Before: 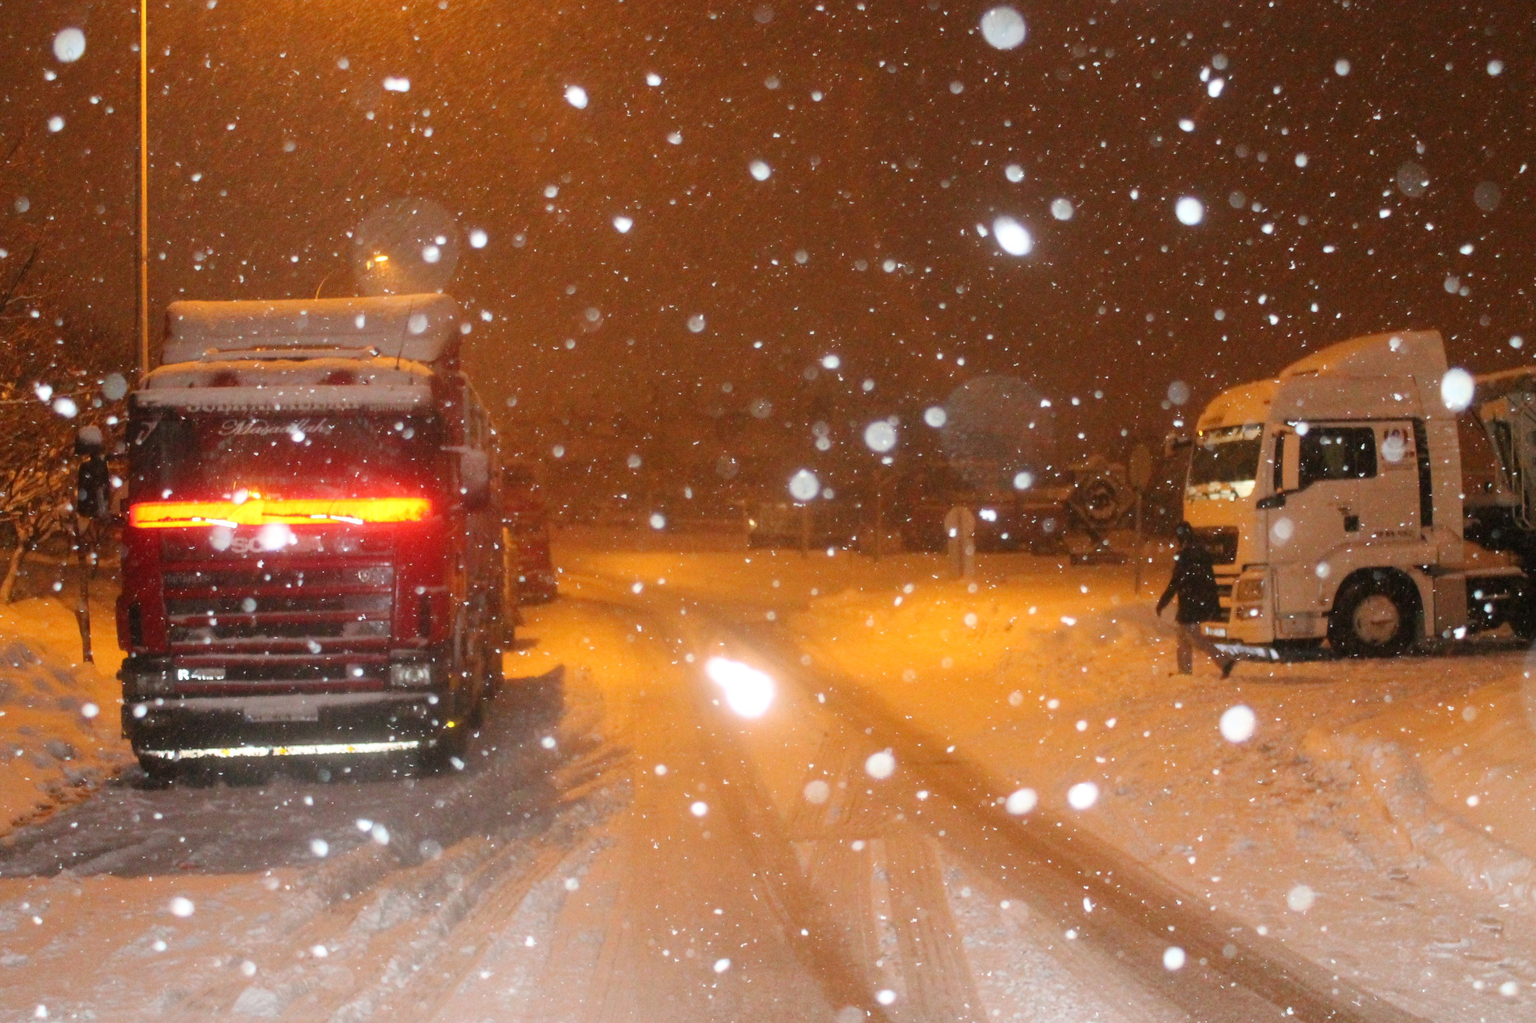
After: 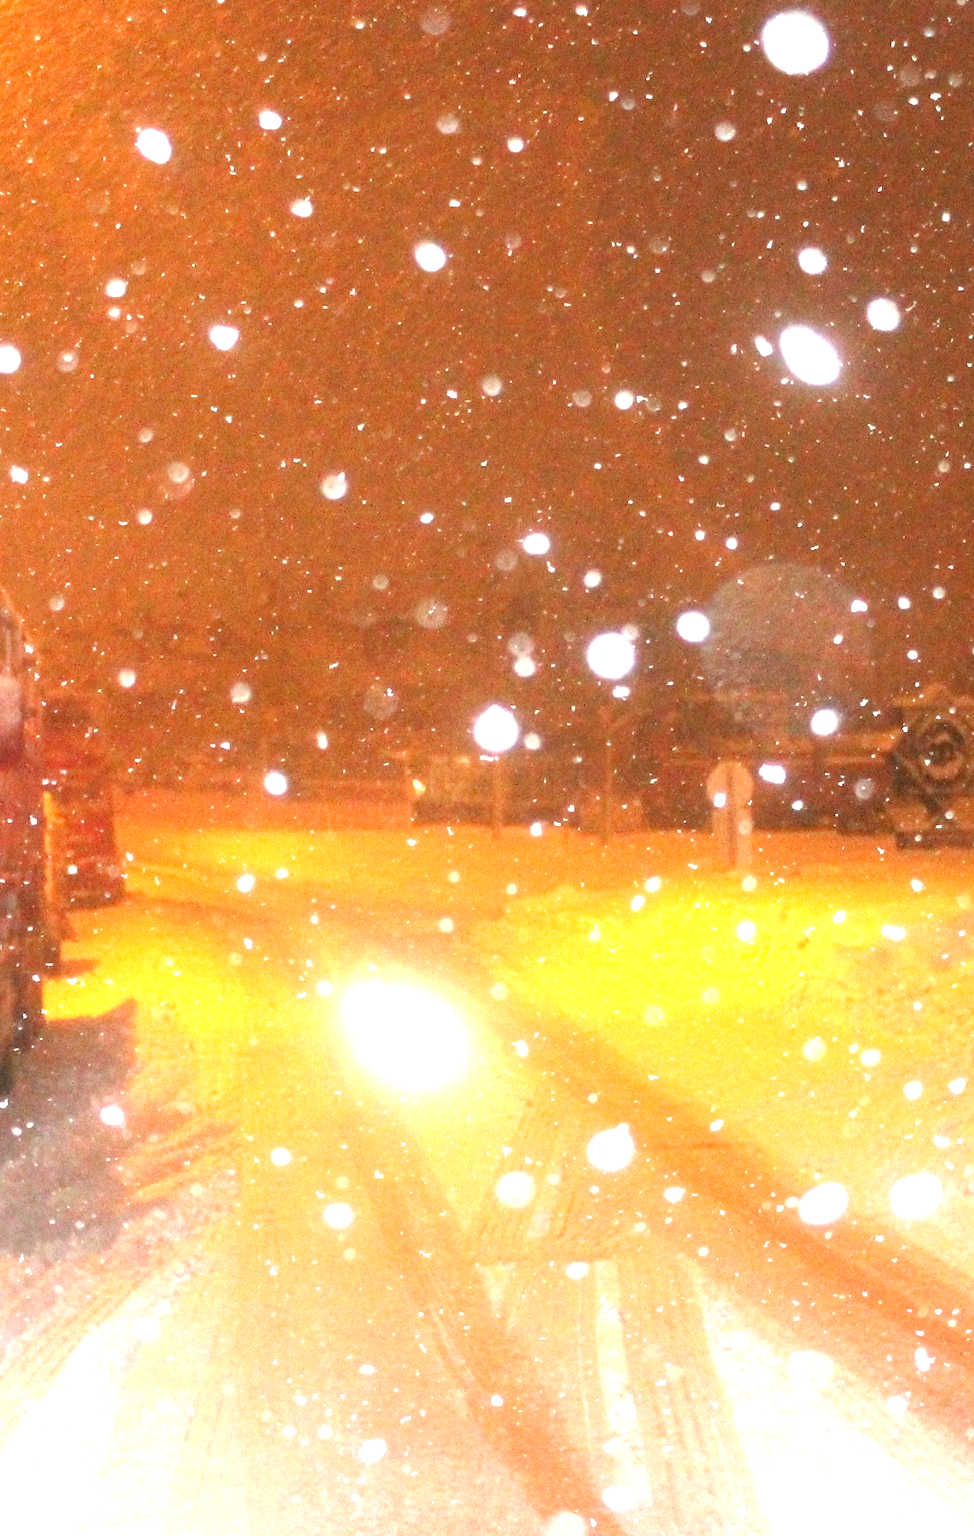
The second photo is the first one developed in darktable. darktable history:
exposure: exposure 1.524 EV, compensate exposure bias true, compensate highlight preservation false
crop: left 30.872%, right 26.873%
